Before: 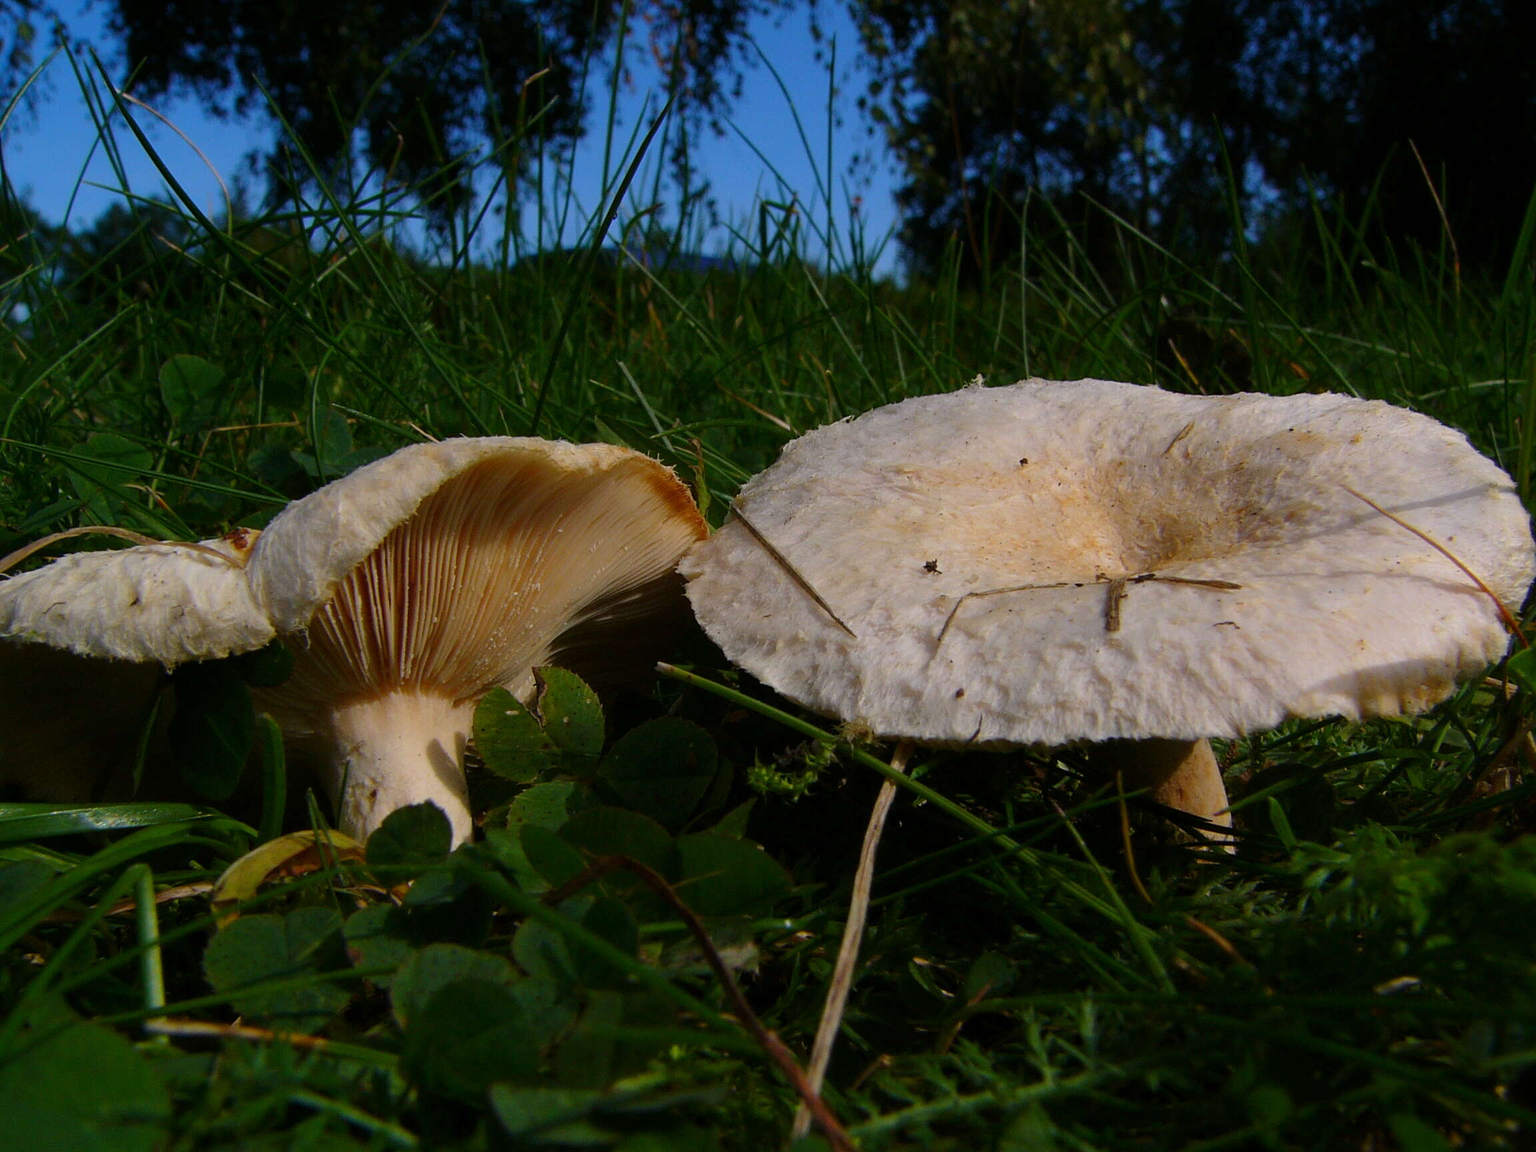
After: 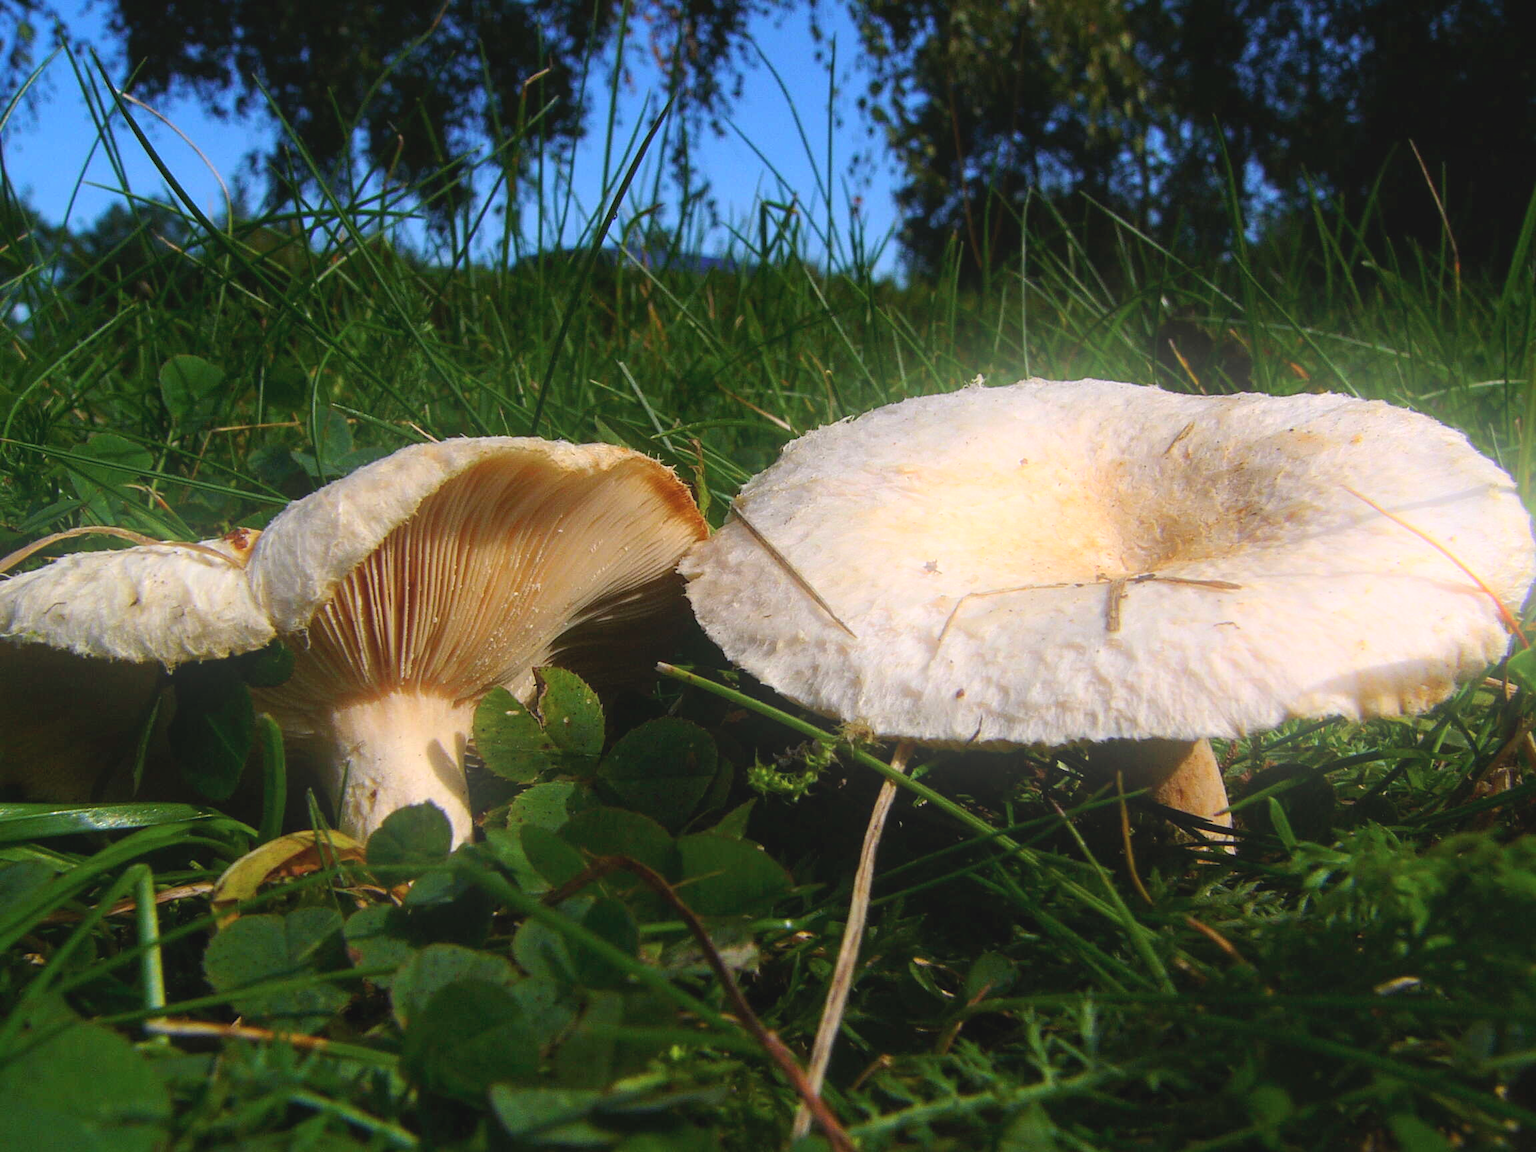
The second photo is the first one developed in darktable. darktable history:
contrast brightness saturation: contrast -0.1, saturation -0.1
exposure: black level correction 0, exposure 1.015 EV, compensate exposure bias true, compensate highlight preservation false
local contrast: detail 110%
bloom: on, module defaults
